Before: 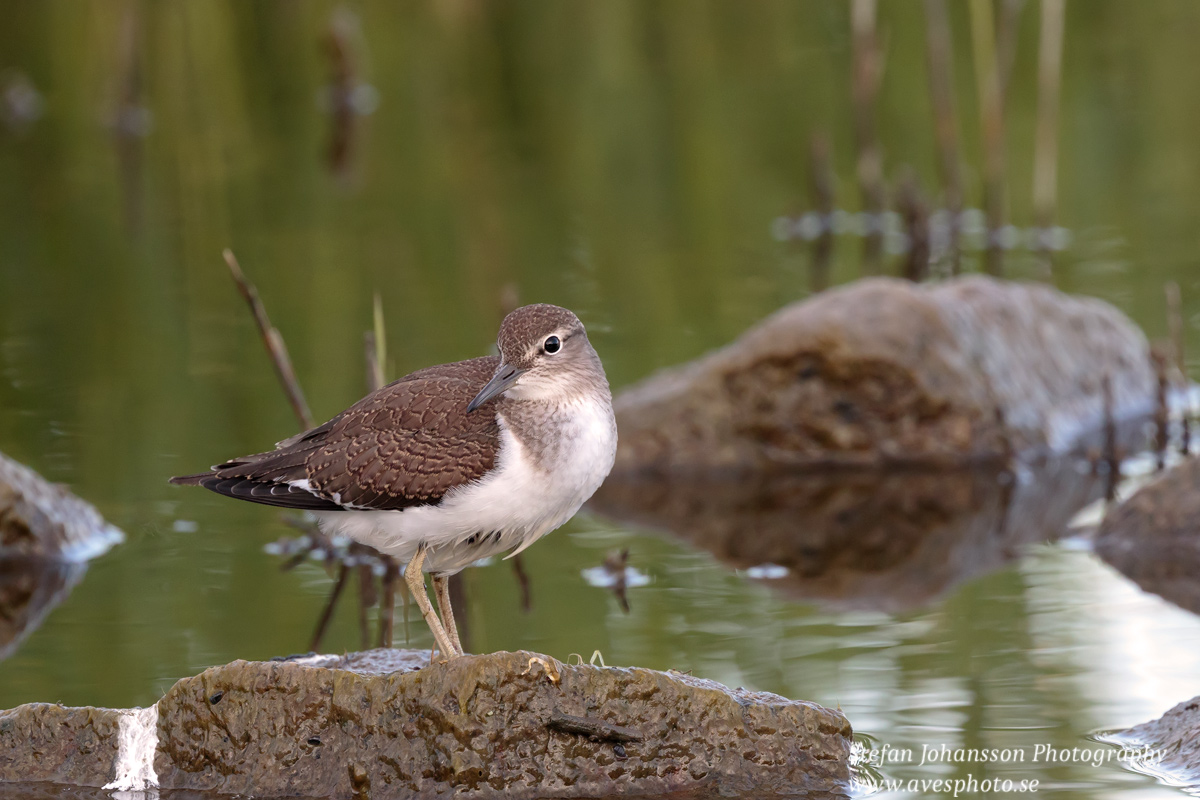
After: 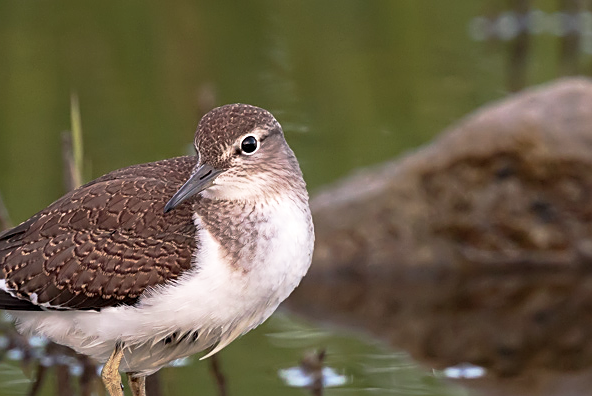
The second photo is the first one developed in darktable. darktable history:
crop: left 25.328%, top 25.12%, right 25.304%, bottom 25.346%
sharpen: on, module defaults
base curve: curves: ch0 [(0, 0) (0.257, 0.25) (0.482, 0.586) (0.757, 0.871) (1, 1)], preserve colors none
